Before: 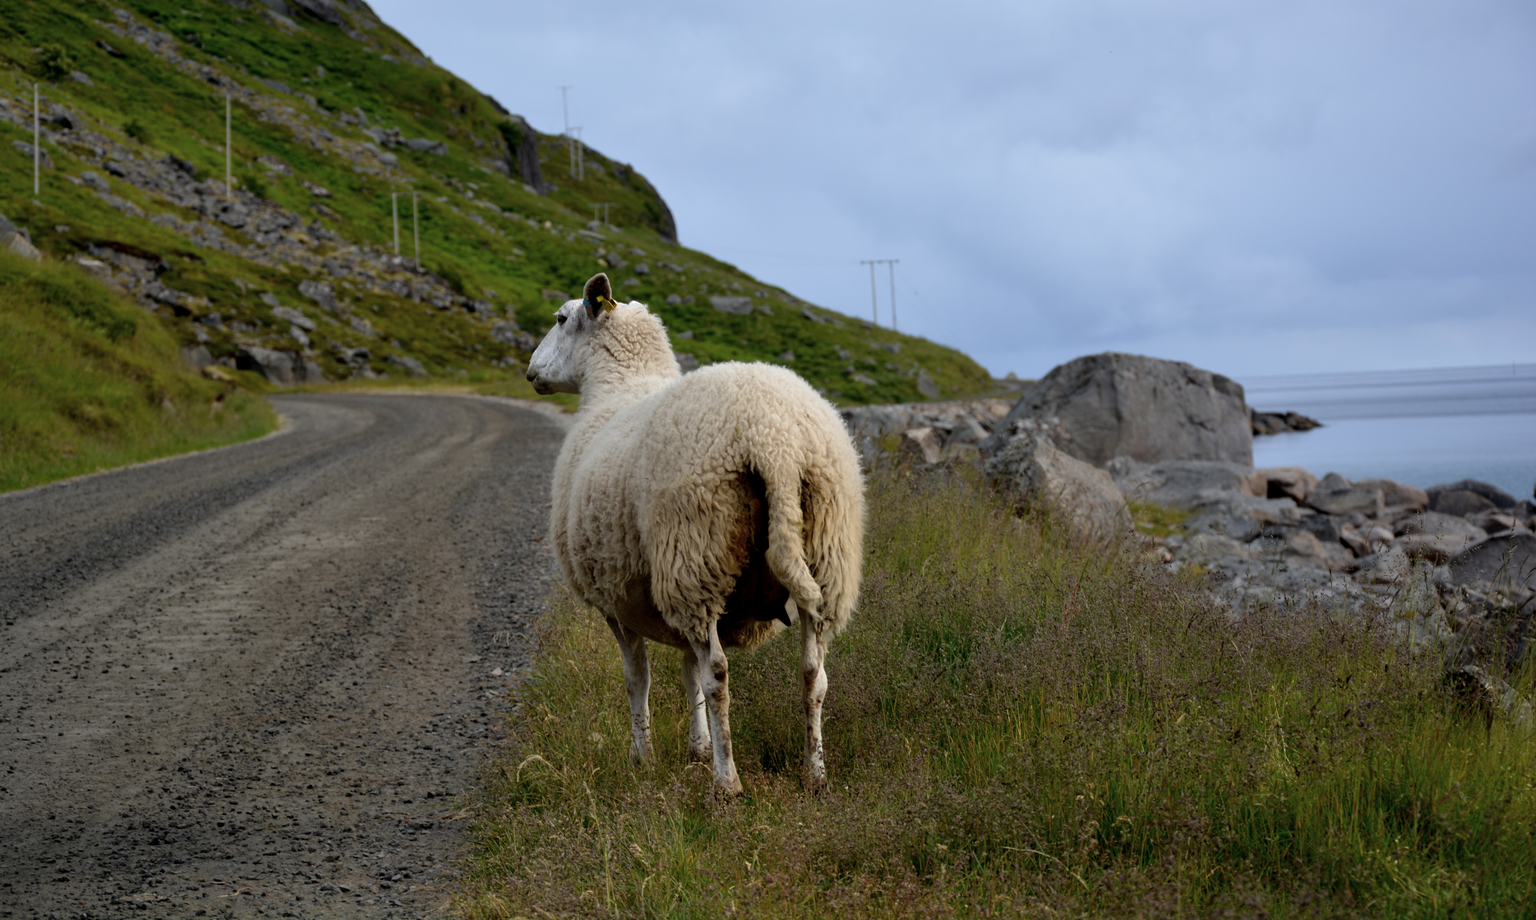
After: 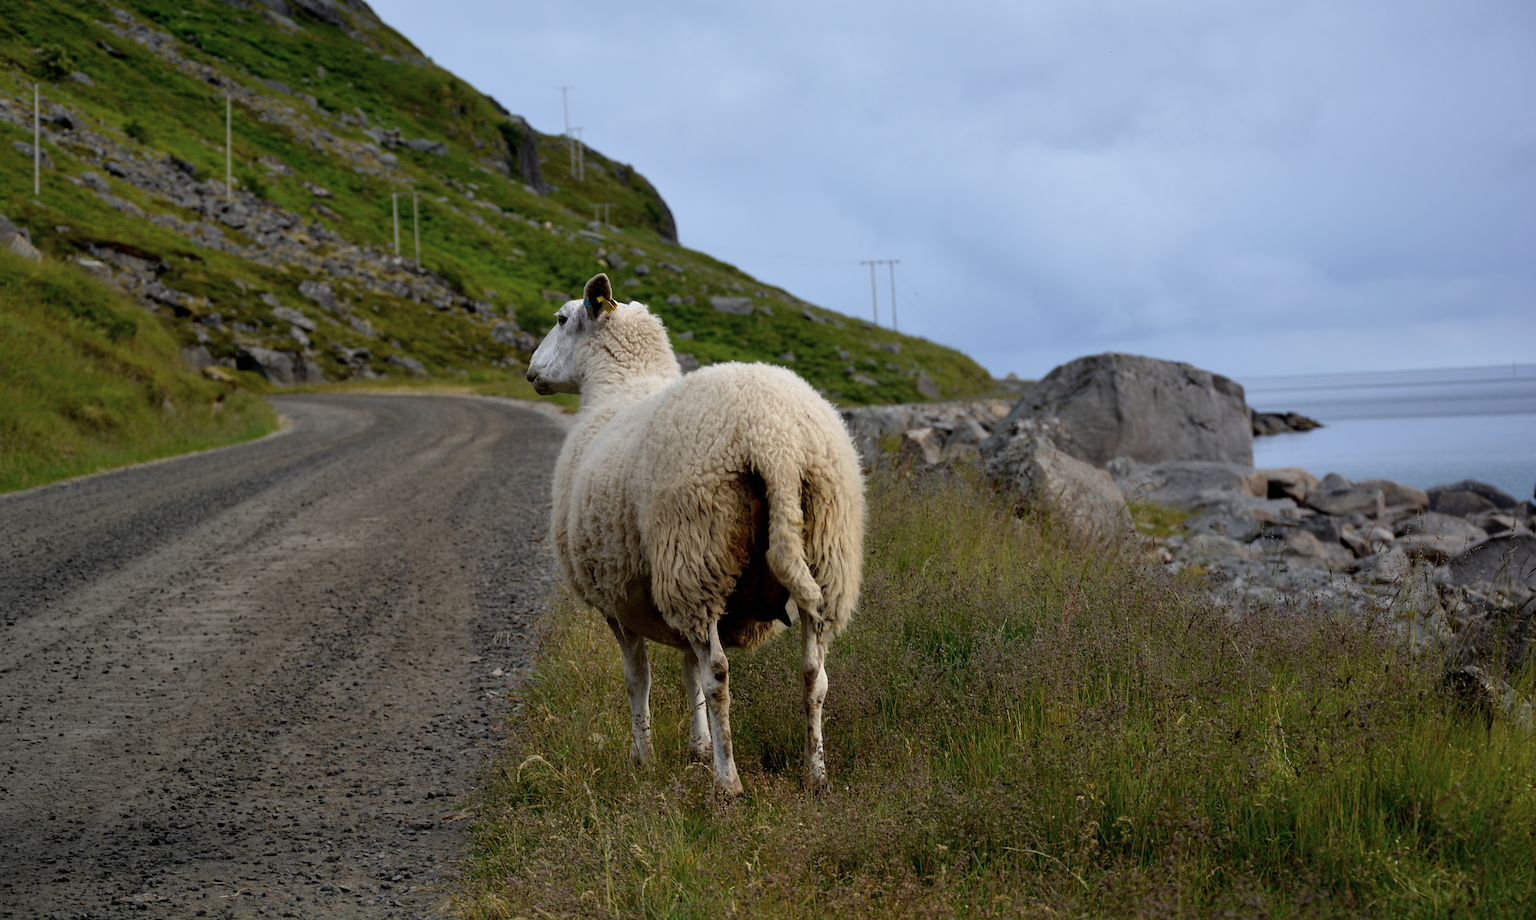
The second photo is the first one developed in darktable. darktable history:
sharpen: on, module defaults
exposure: black level correction 0, exposure 0 EV, compensate highlight preservation false
